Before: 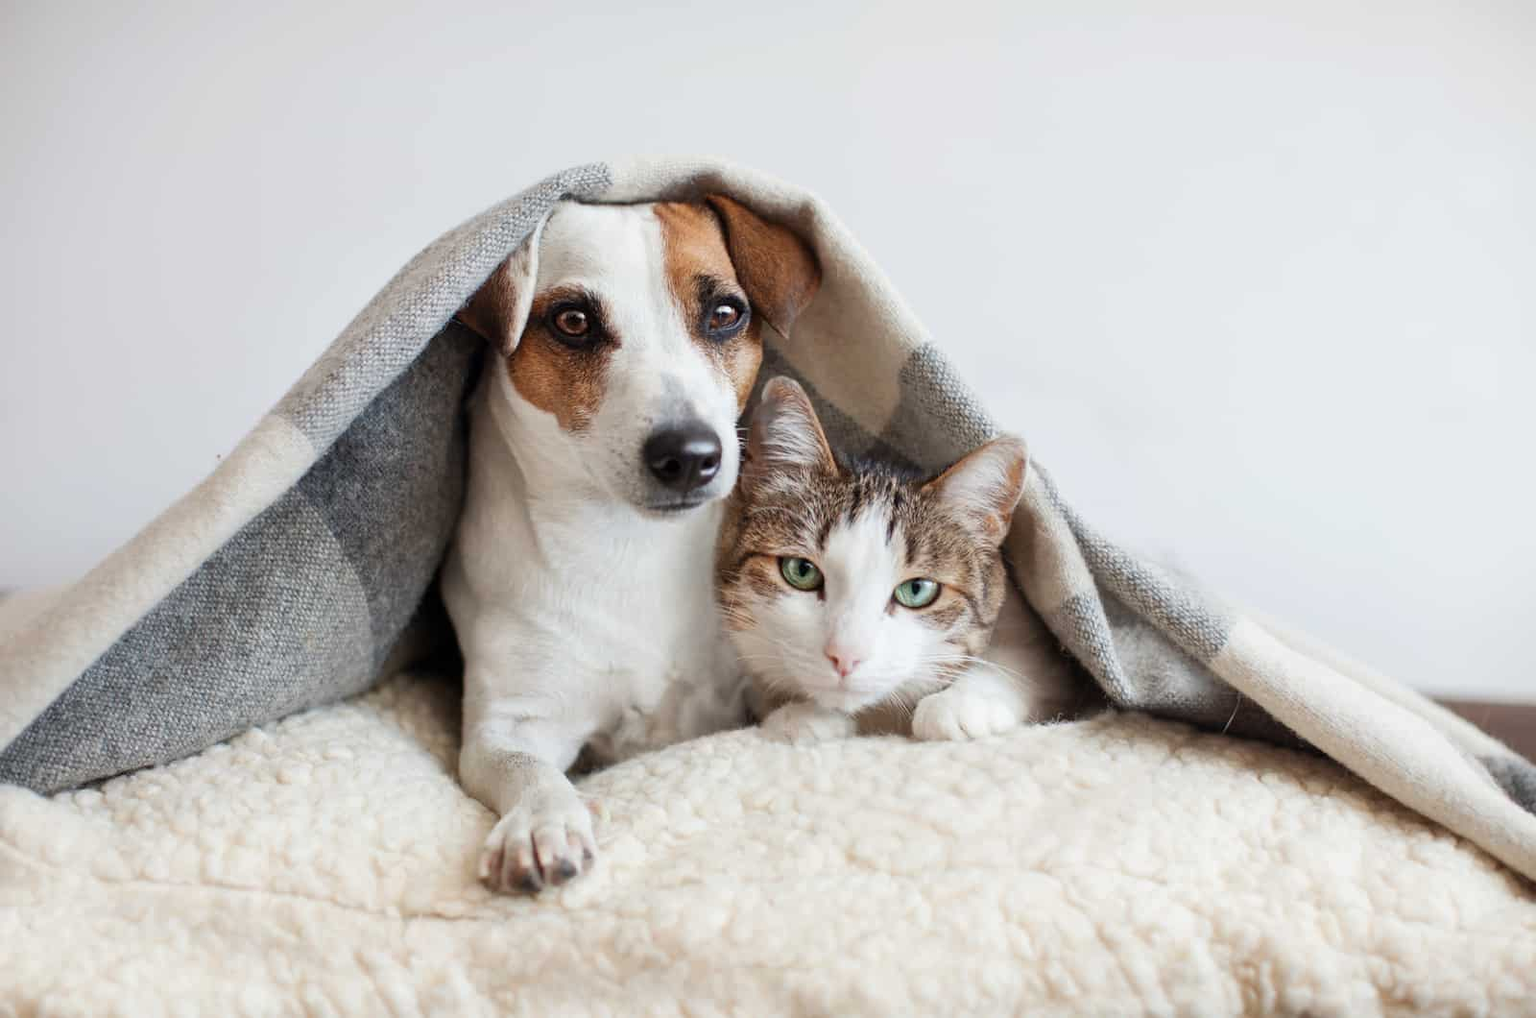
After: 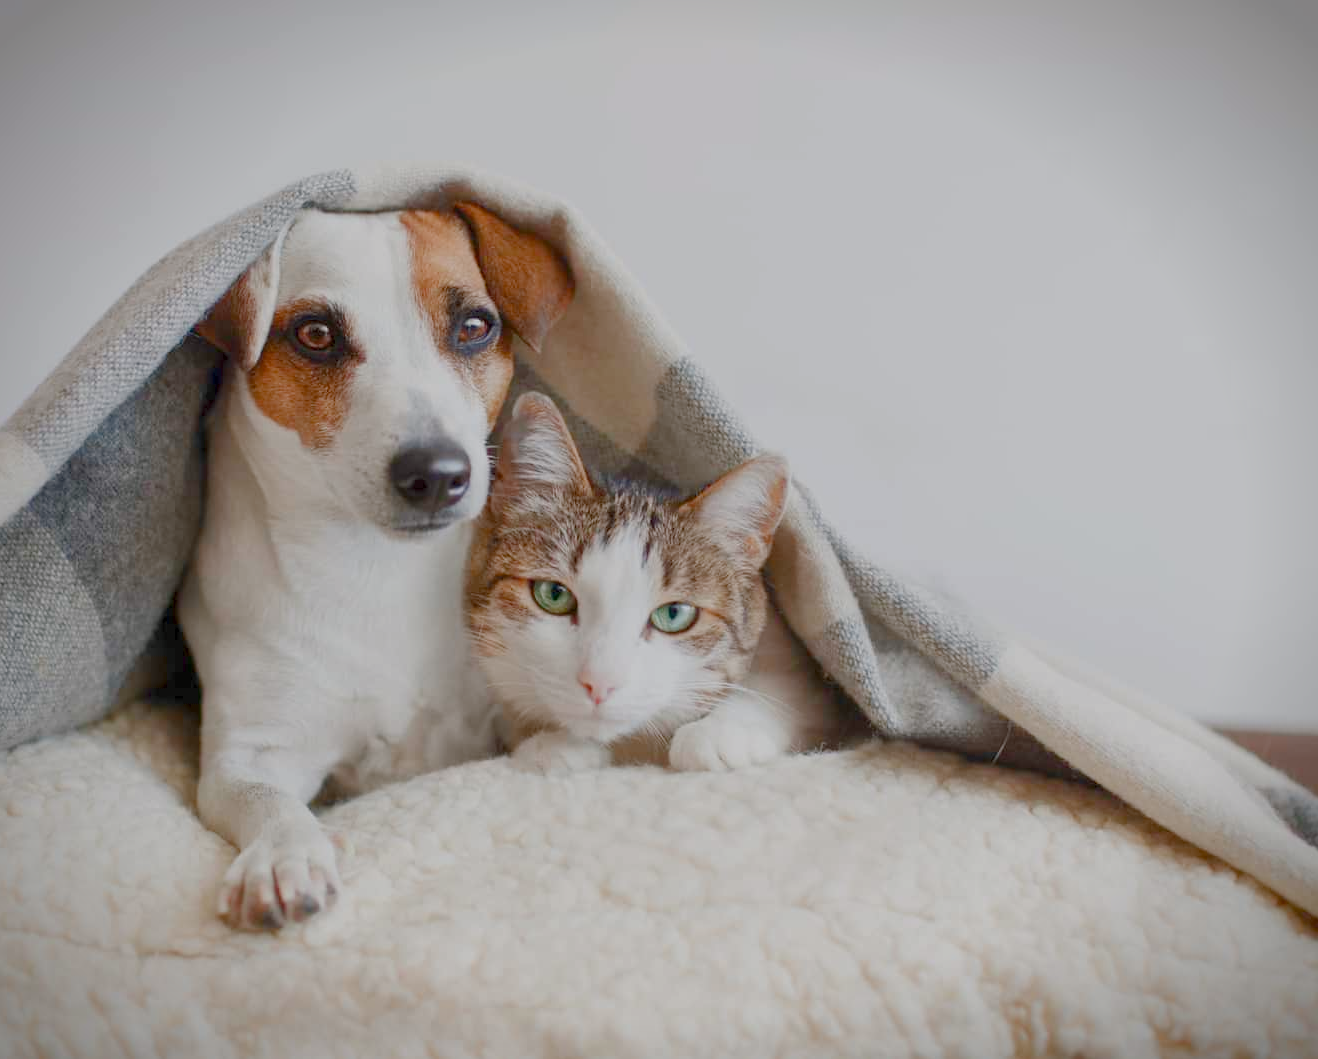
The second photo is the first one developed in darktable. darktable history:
crop: left 17.582%, bottom 0.031%
color balance rgb: shadows lift › chroma 1%, shadows lift › hue 113°, highlights gain › chroma 0.2%, highlights gain › hue 333°, perceptual saturation grading › global saturation 20%, perceptual saturation grading › highlights -50%, perceptual saturation grading › shadows 25%, contrast -30%
vignetting: fall-off start 88.53%, fall-off radius 44.2%, saturation 0.376, width/height ratio 1.161
exposure: compensate highlight preservation false
